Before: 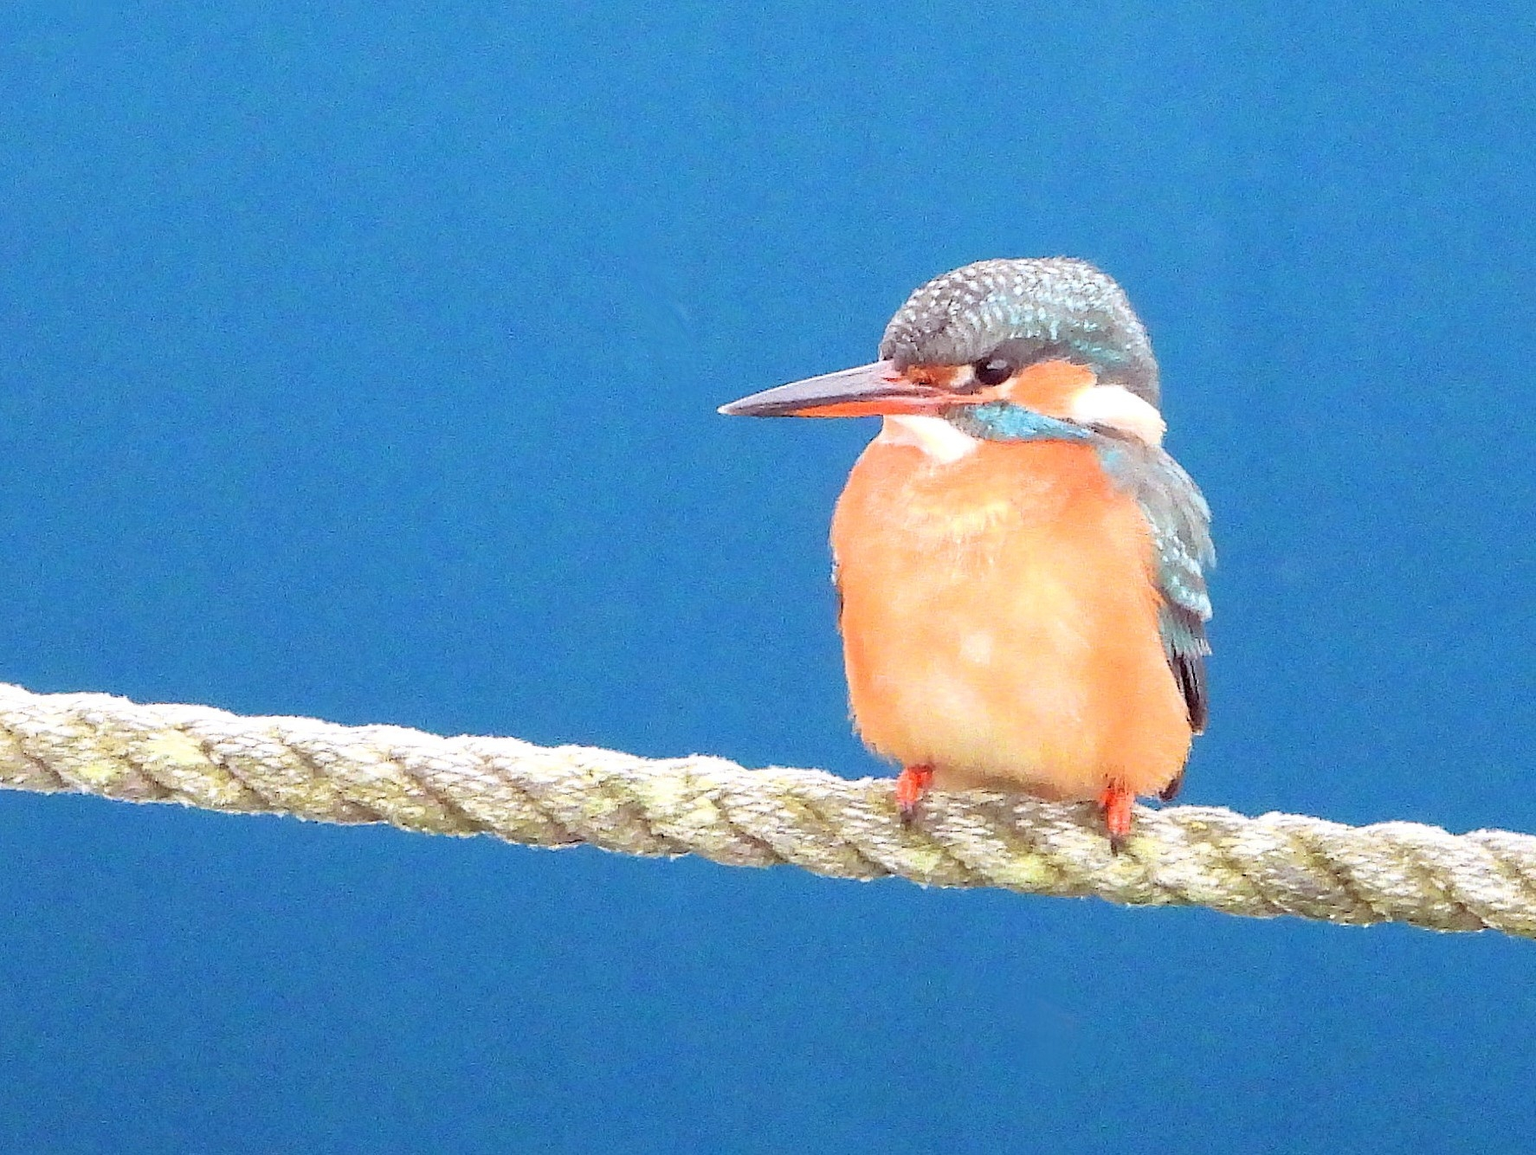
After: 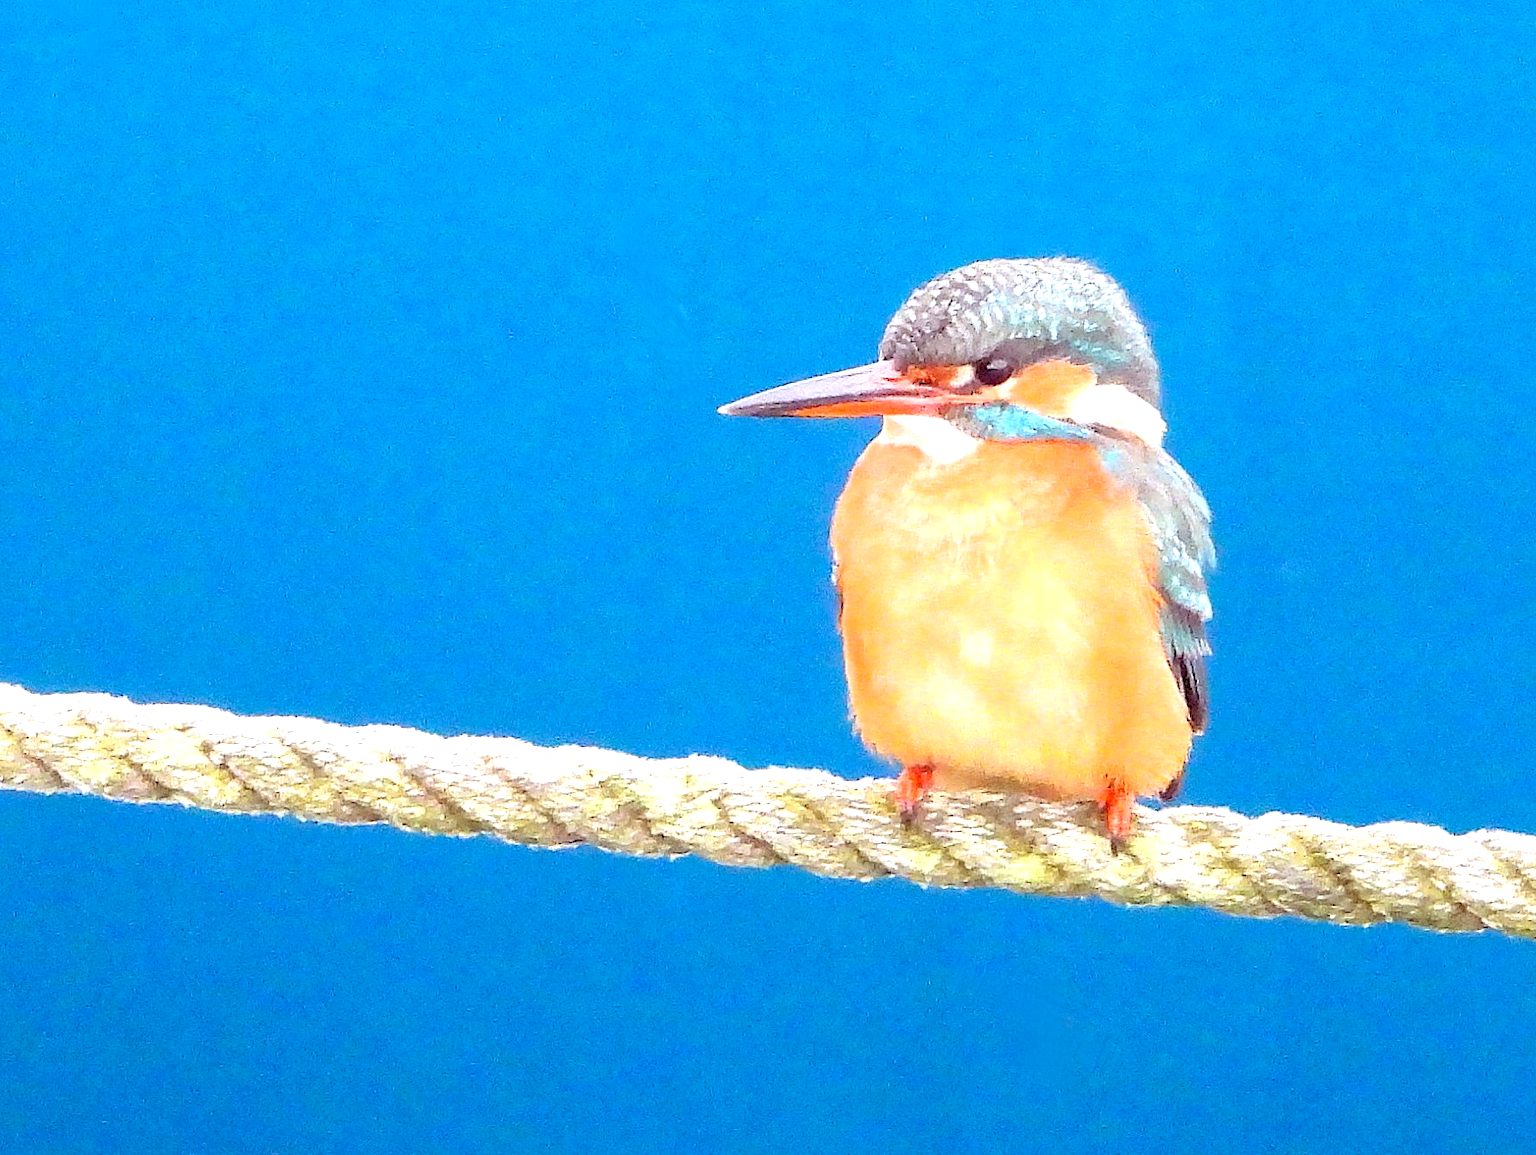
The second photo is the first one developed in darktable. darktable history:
color balance rgb: linear chroma grading › global chroma 6.48%, perceptual saturation grading › global saturation 12.96%, global vibrance 6.02%
shadows and highlights: shadows 43.06, highlights 6.94
exposure: black level correction 0.001, exposure 0.5 EV, compensate exposure bias true, compensate highlight preservation false
